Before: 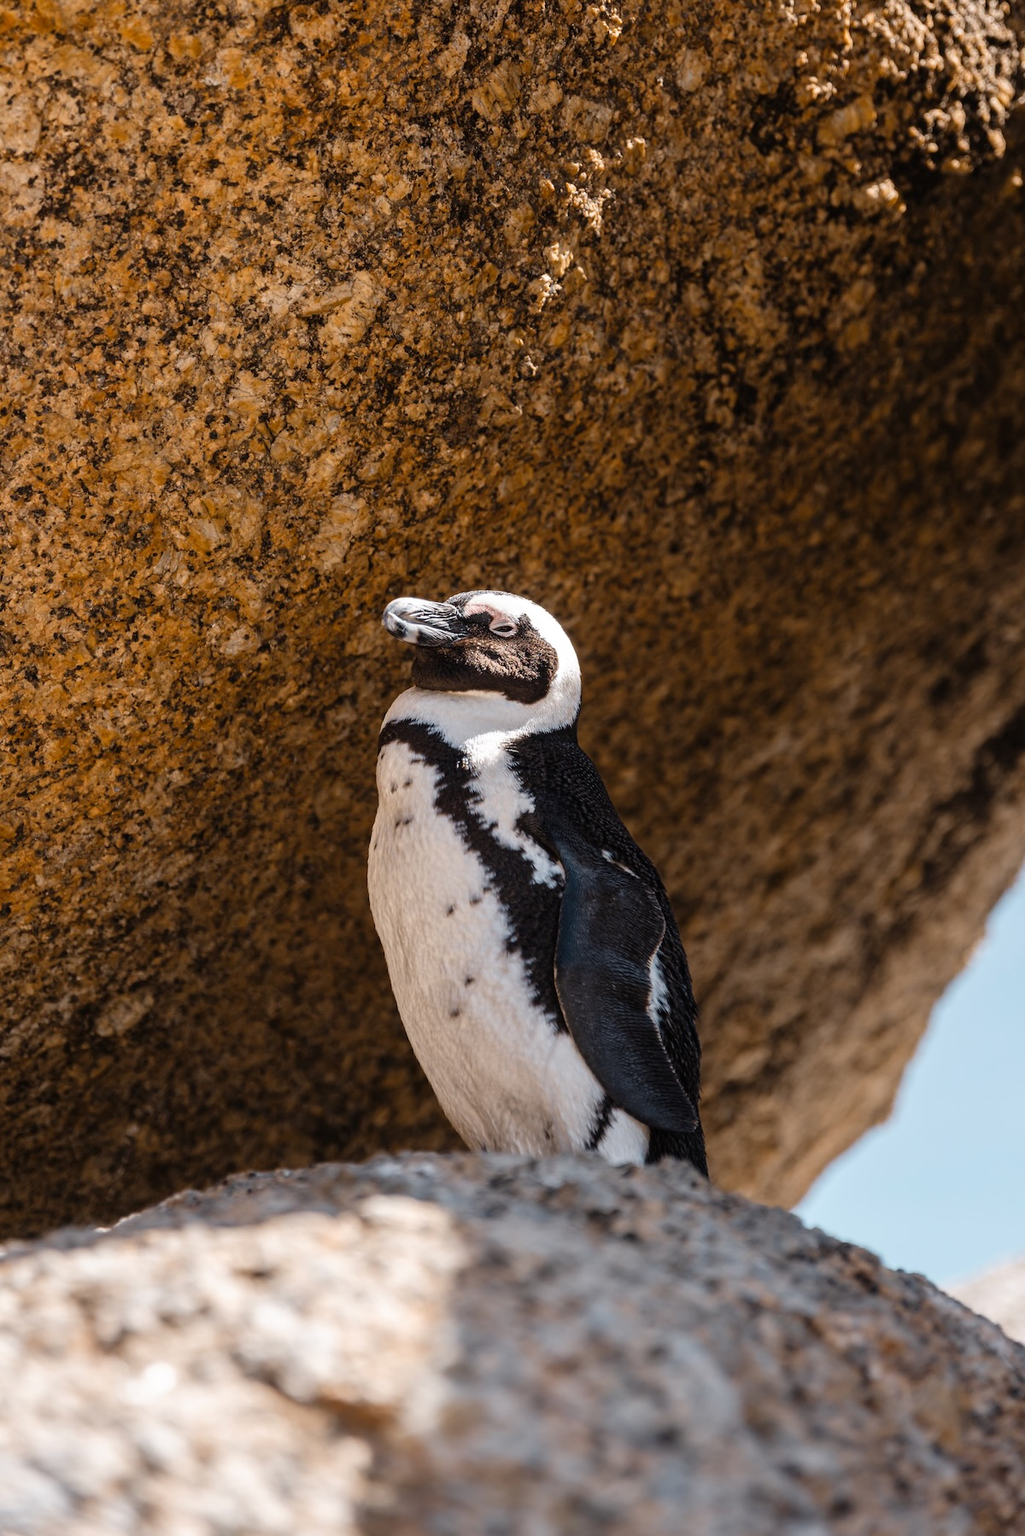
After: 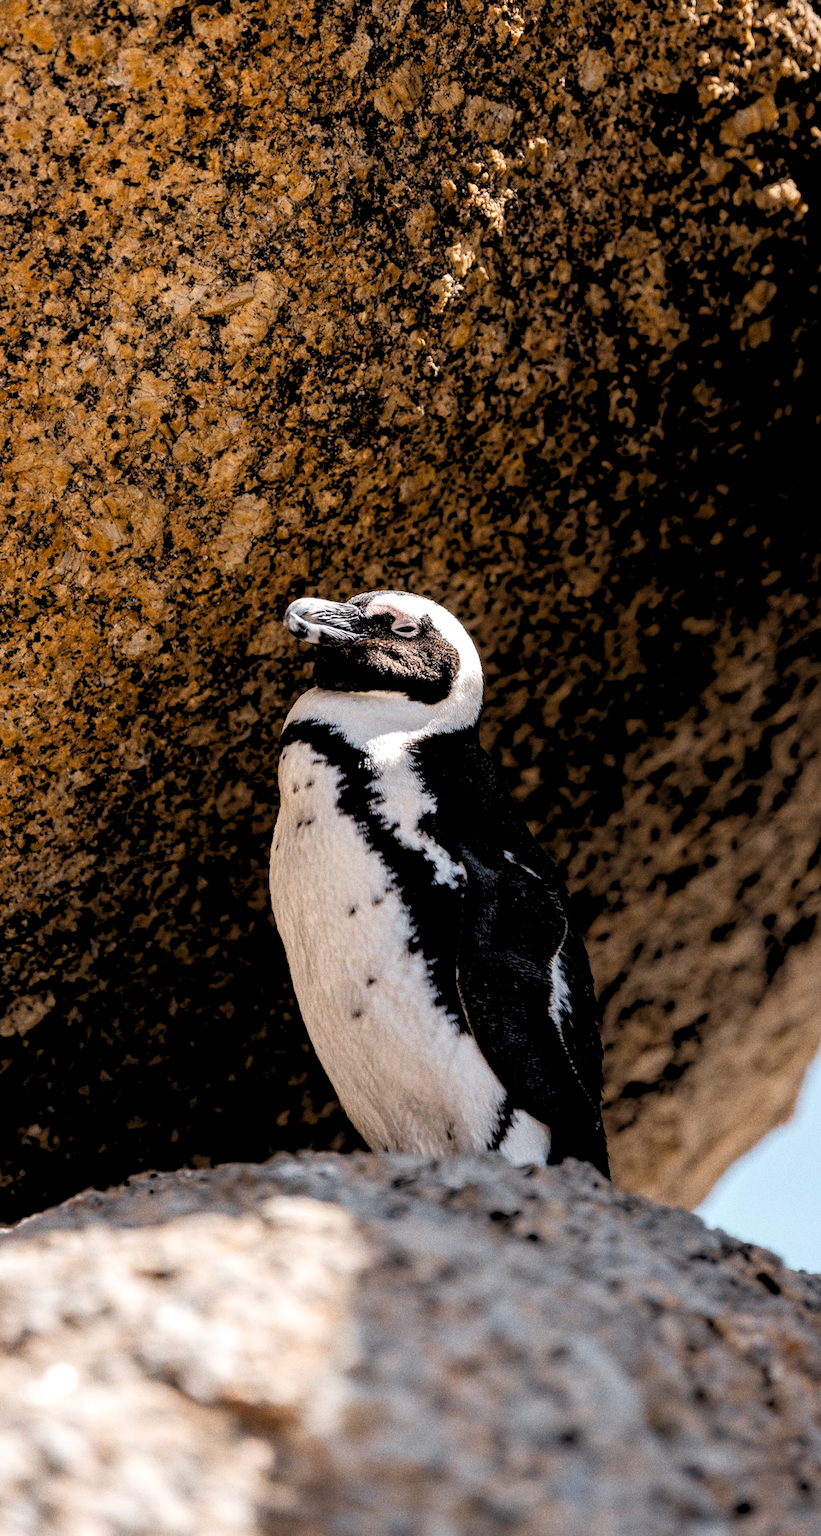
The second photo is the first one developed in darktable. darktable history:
grain: on, module defaults
rgb levels: levels [[0.029, 0.461, 0.922], [0, 0.5, 1], [0, 0.5, 1]]
crop and rotate: left 9.597%, right 10.195%
white balance: emerald 1
